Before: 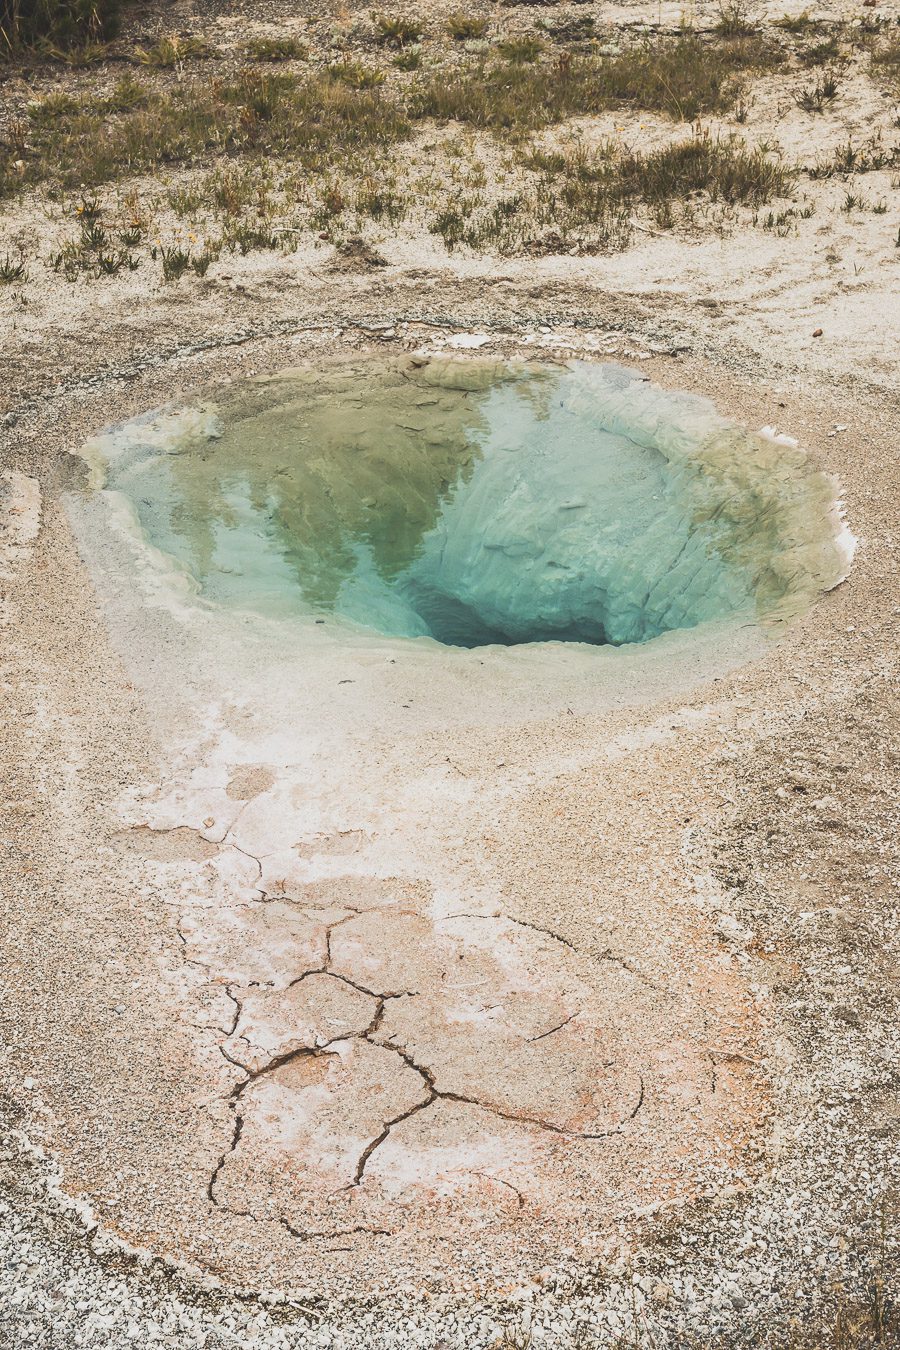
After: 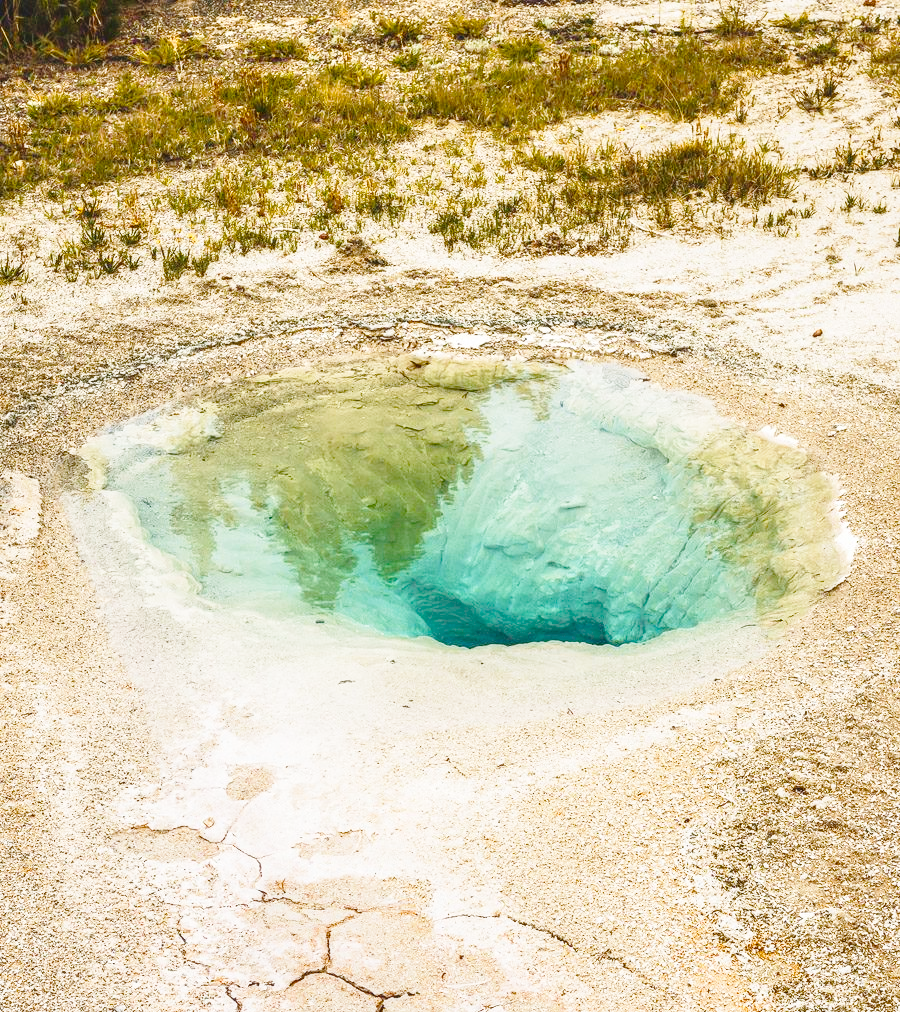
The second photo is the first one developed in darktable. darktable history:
local contrast: on, module defaults
crop: bottom 24.989%
color balance rgb: perceptual saturation grading › global saturation 35.053%, perceptual saturation grading › highlights -29.919%, perceptual saturation grading › shadows 35.352%, global vibrance 41.287%
base curve: curves: ch0 [(0, 0) (0.028, 0.03) (0.121, 0.232) (0.46, 0.748) (0.859, 0.968) (1, 1)], preserve colors none
